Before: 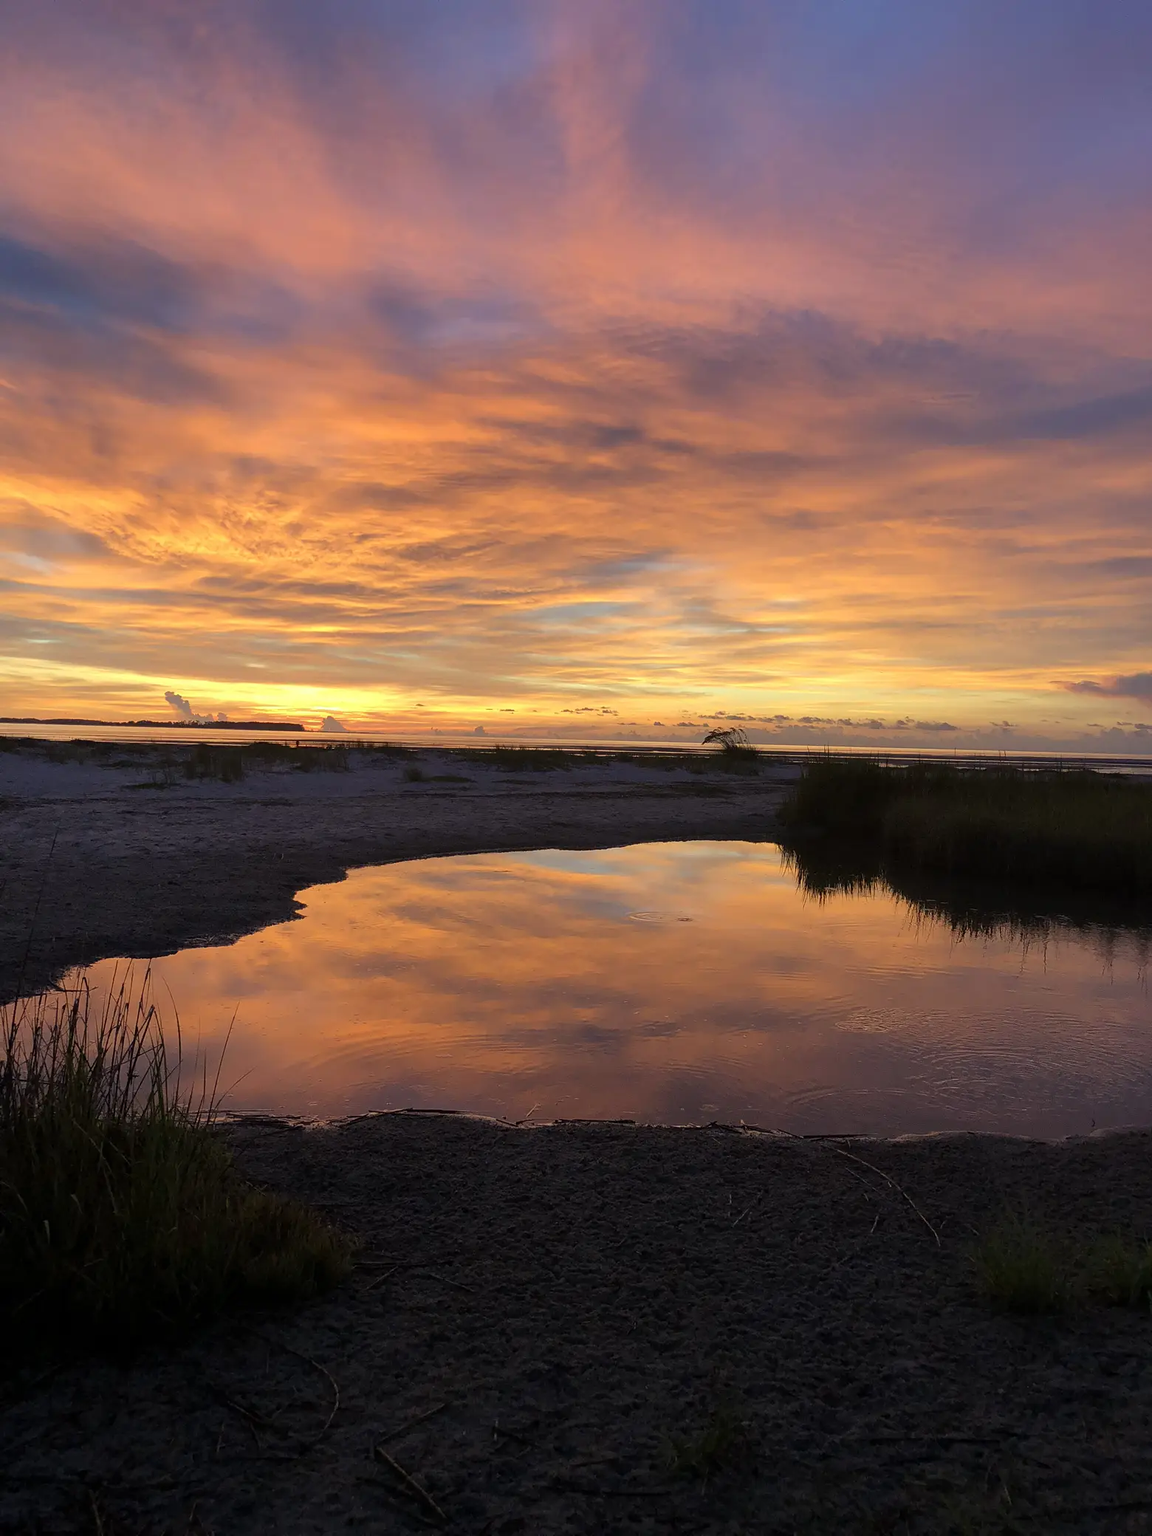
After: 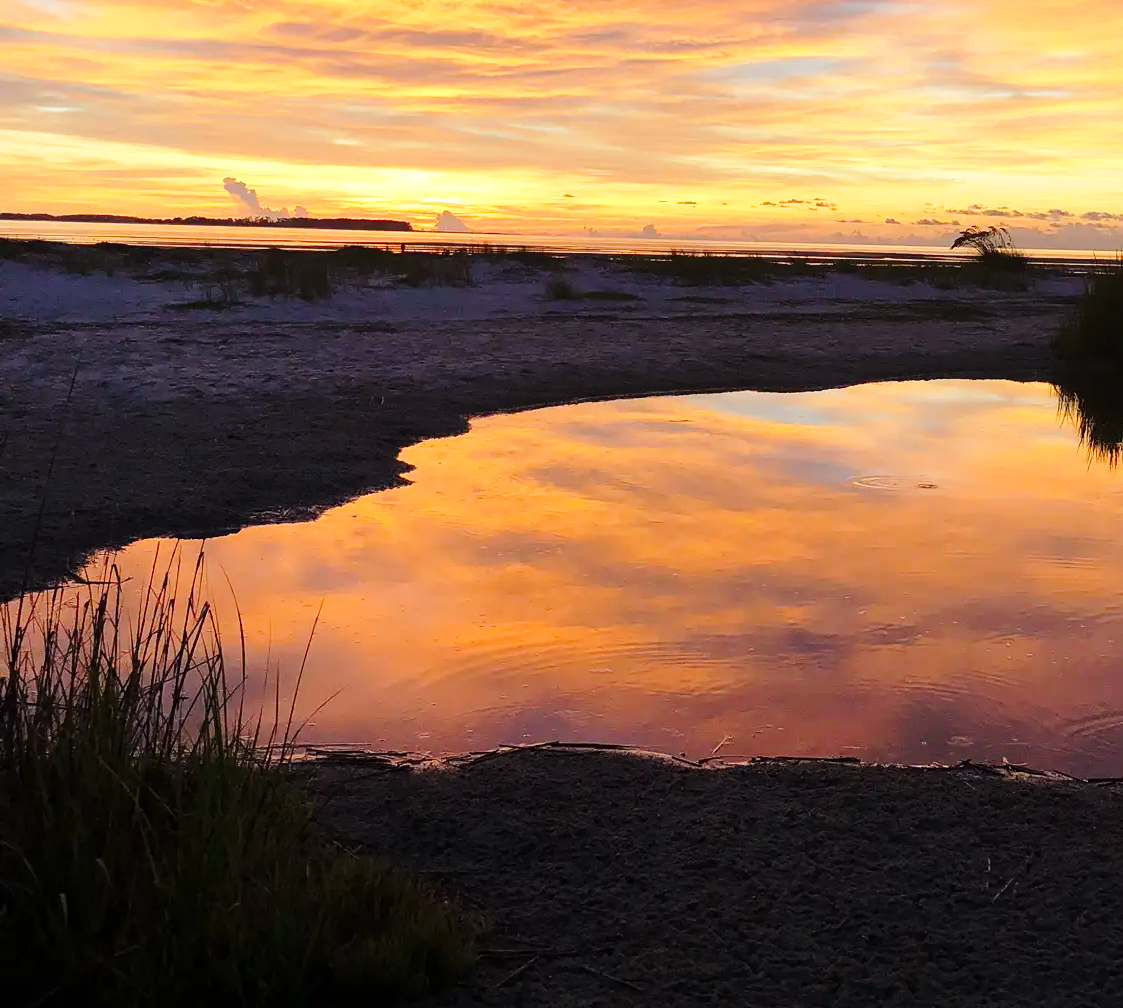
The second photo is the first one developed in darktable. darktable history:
base curve: curves: ch0 [(0, 0) (0.028, 0.03) (0.121, 0.232) (0.46, 0.748) (0.859, 0.968) (1, 1)], preserve colors none
crop: top 36.498%, right 27.964%, bottom 14.995%
